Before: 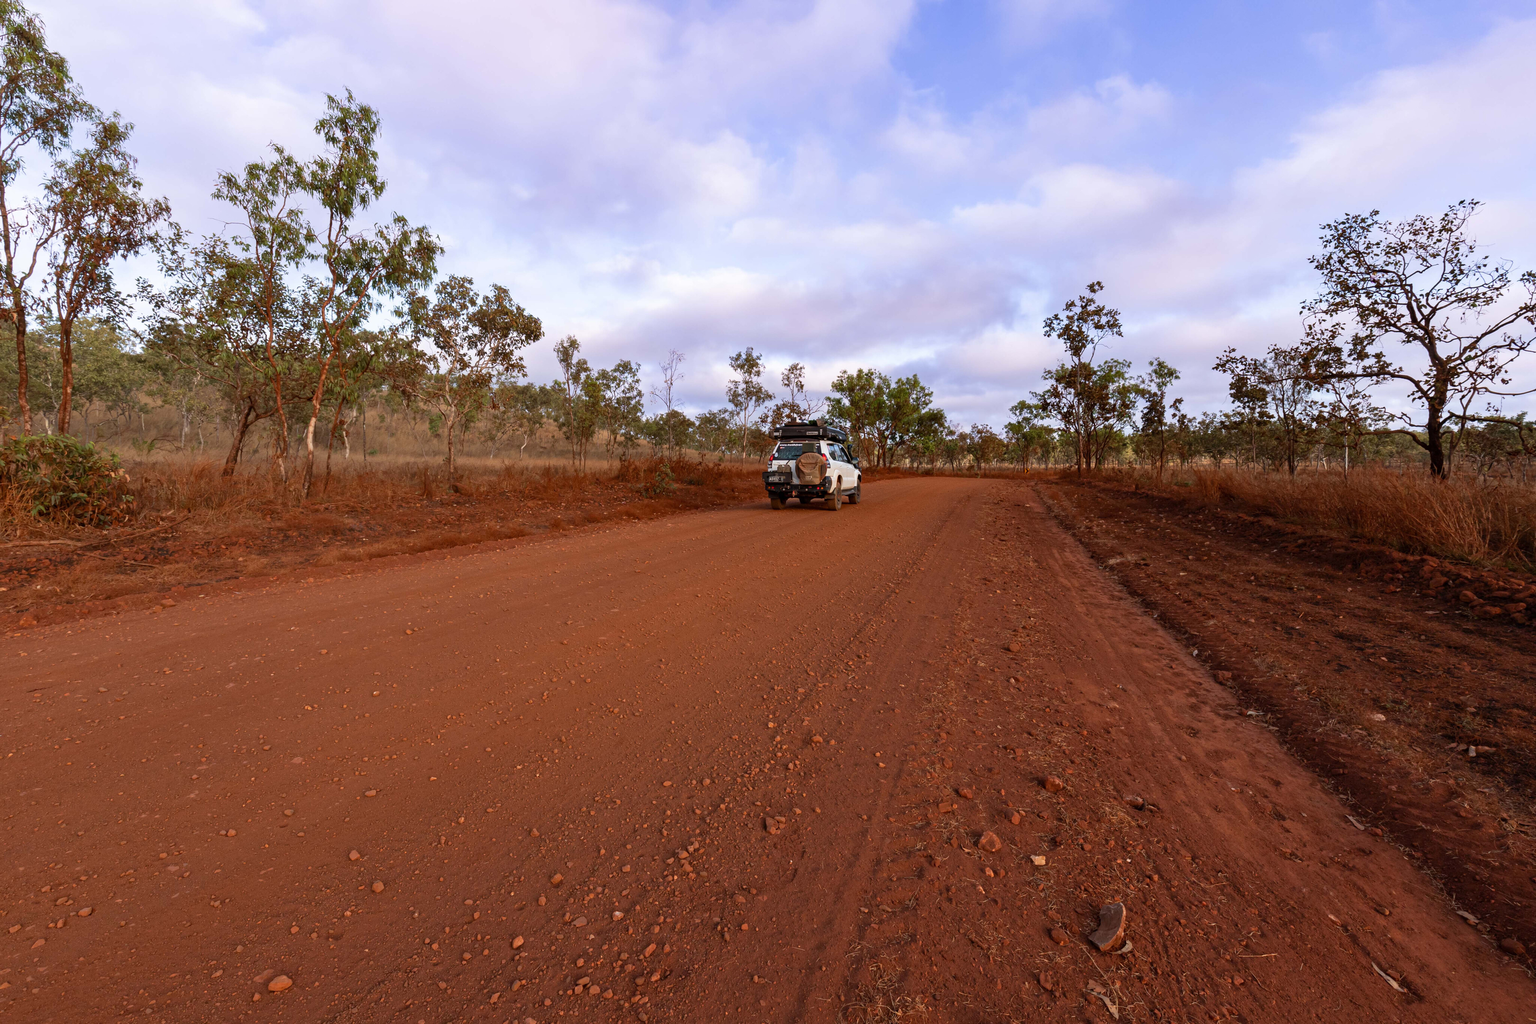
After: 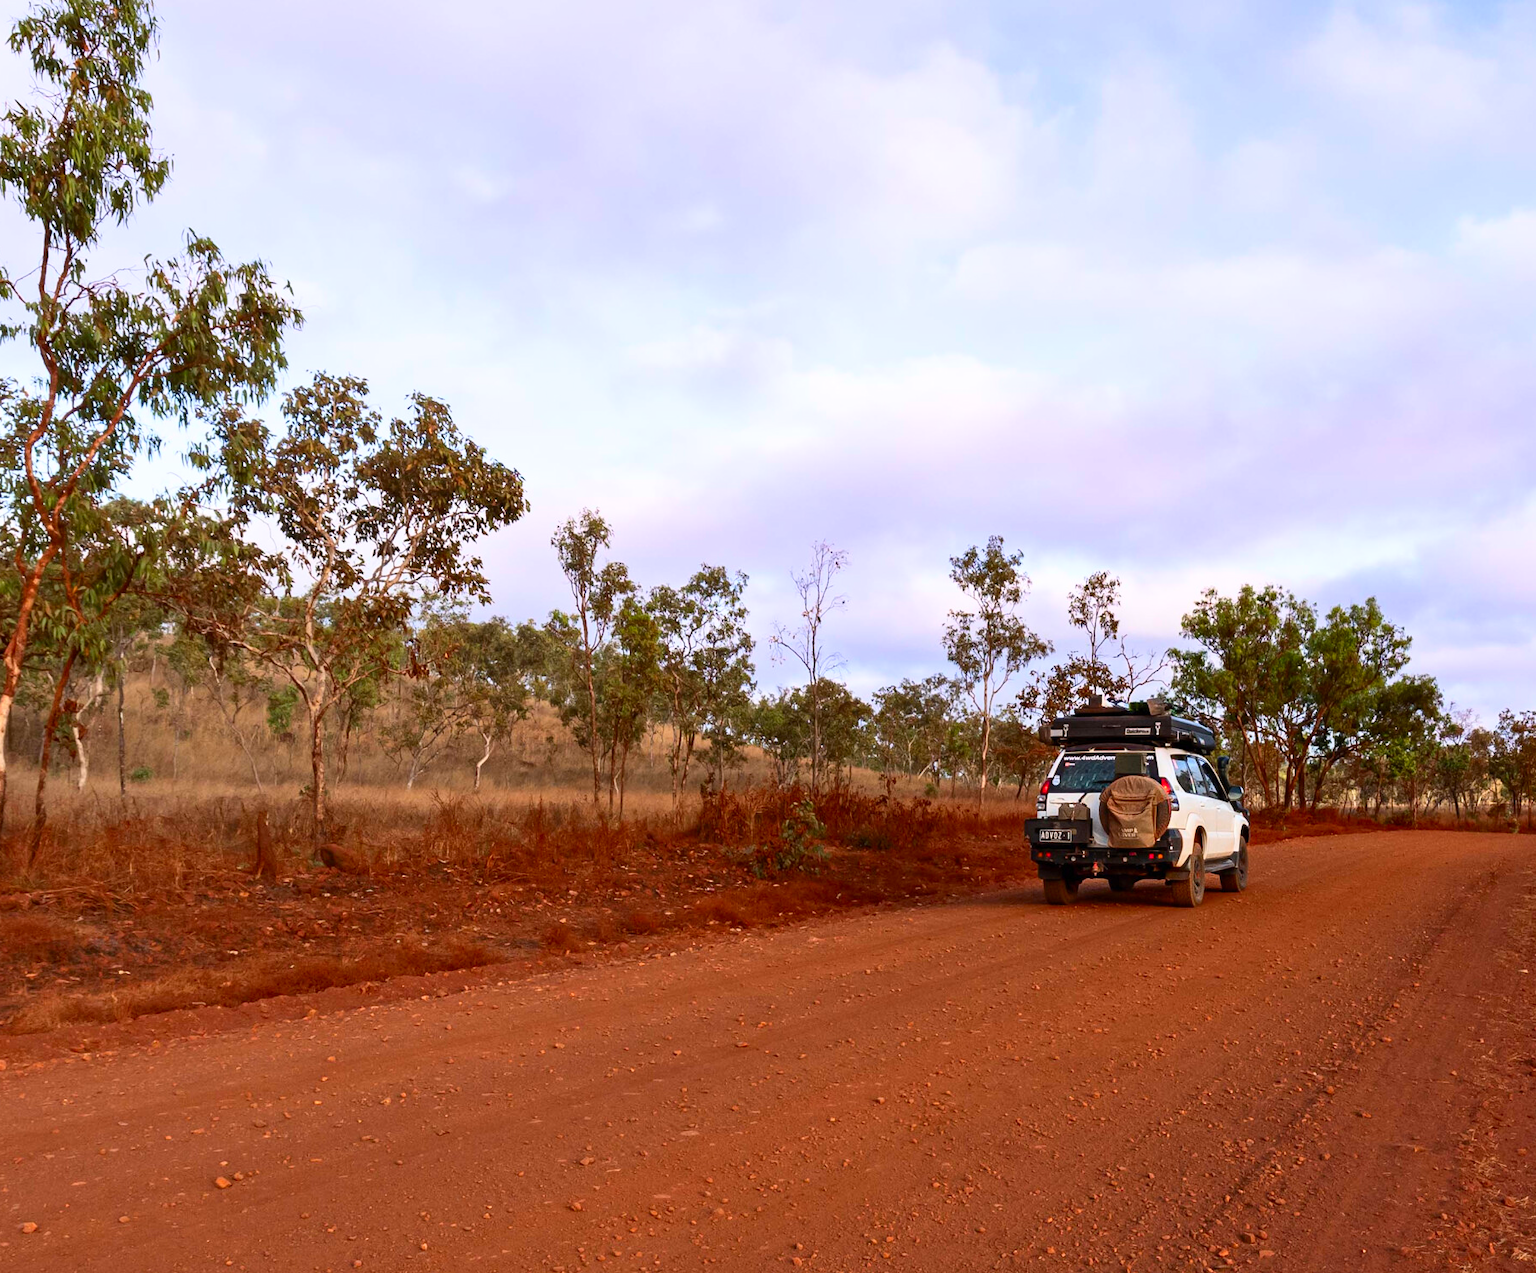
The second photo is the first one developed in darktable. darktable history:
crop: left 20.248%, top 10.86%, right 35.675%, bottom 34.321%
contrast brightness saturation: contrast 0.23, brightness 0.1, saturation 0.29
